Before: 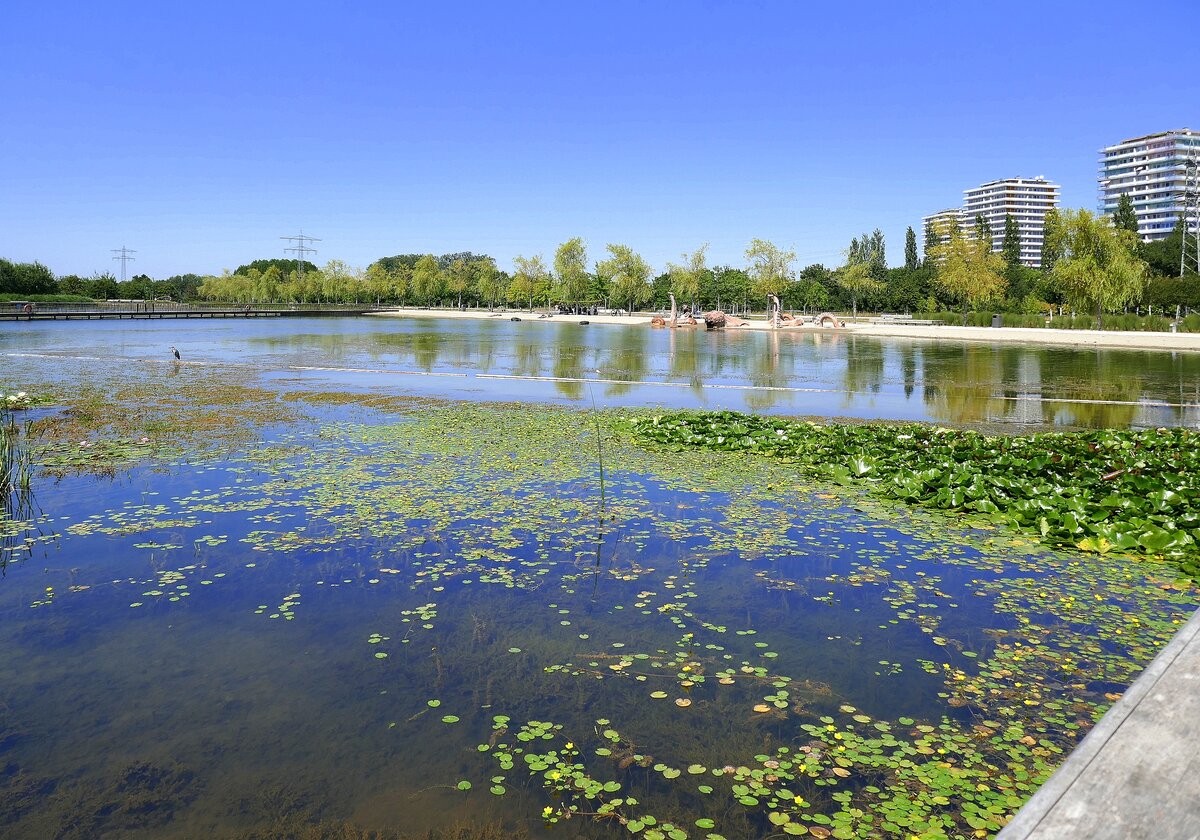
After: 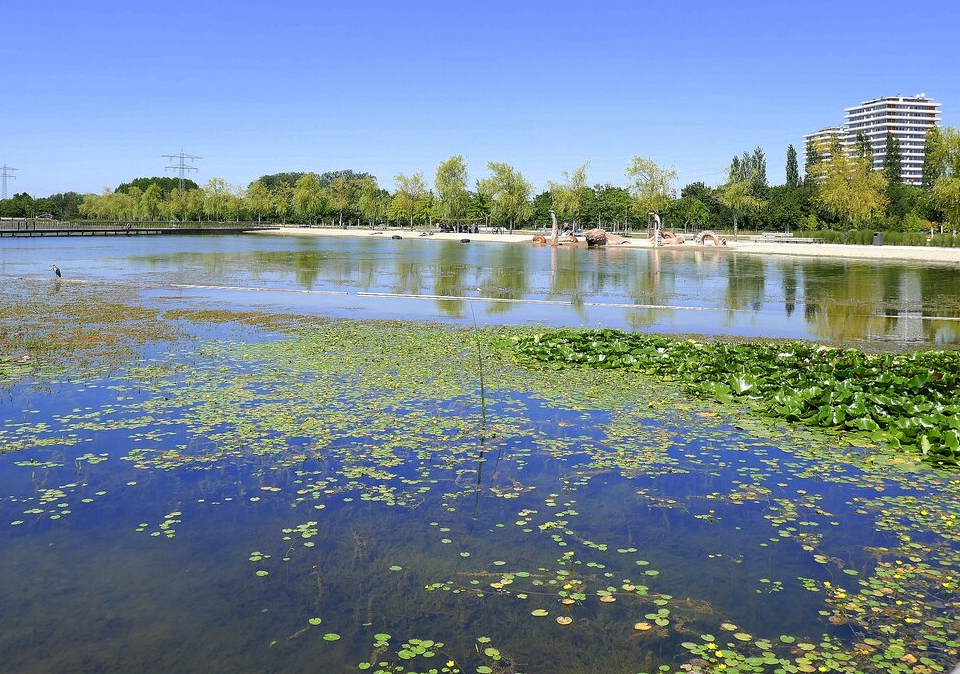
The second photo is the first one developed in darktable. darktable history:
crop and rotate: left 9.935%, top 9.838%, right 10.035%, bottom 9.825%
shadows and highlights: radius 335.36, shadows 64.89, highlights 5.55, compress 88.12%, soften with gaussian
